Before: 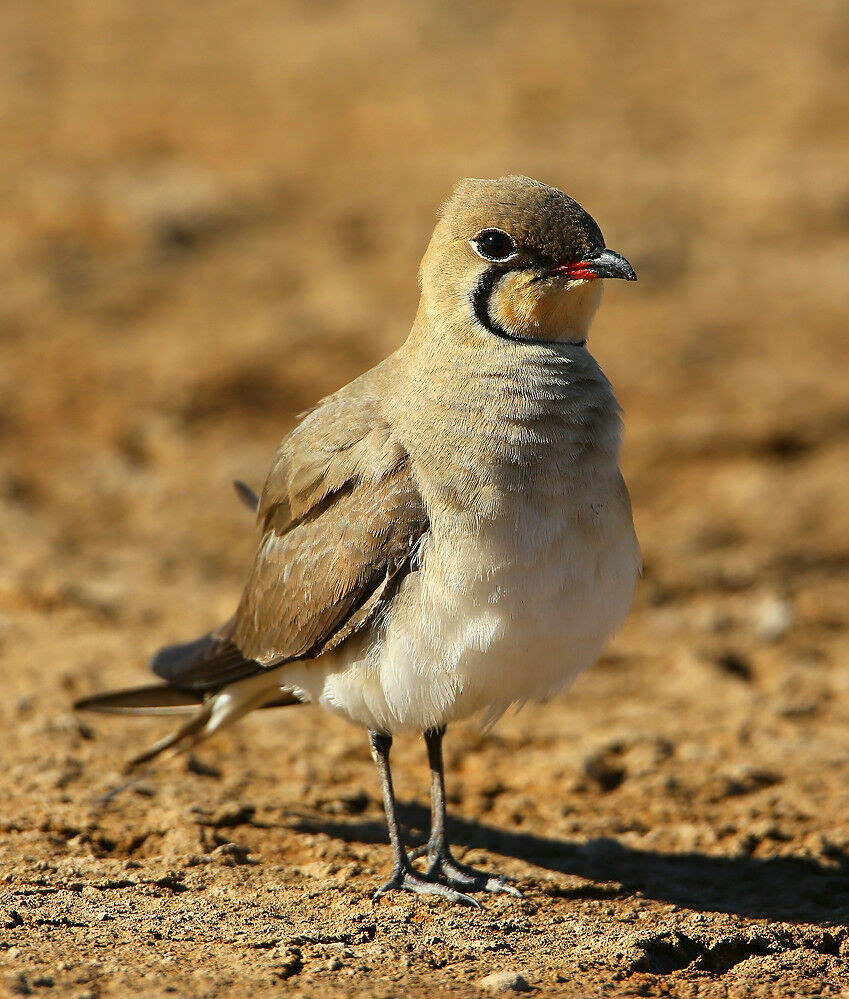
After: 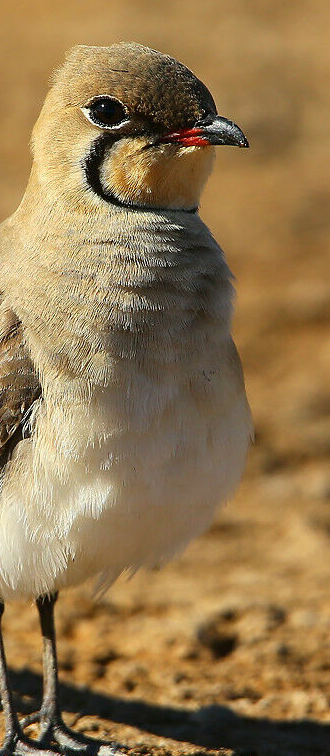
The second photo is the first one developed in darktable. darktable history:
crop: left 45.721%, top 13.393%, right 14.118%, bottom 10.01%
color calibration: illuminant same as pipeline (D50), x 0.346, y 0.359, temperature 5002.42 K
